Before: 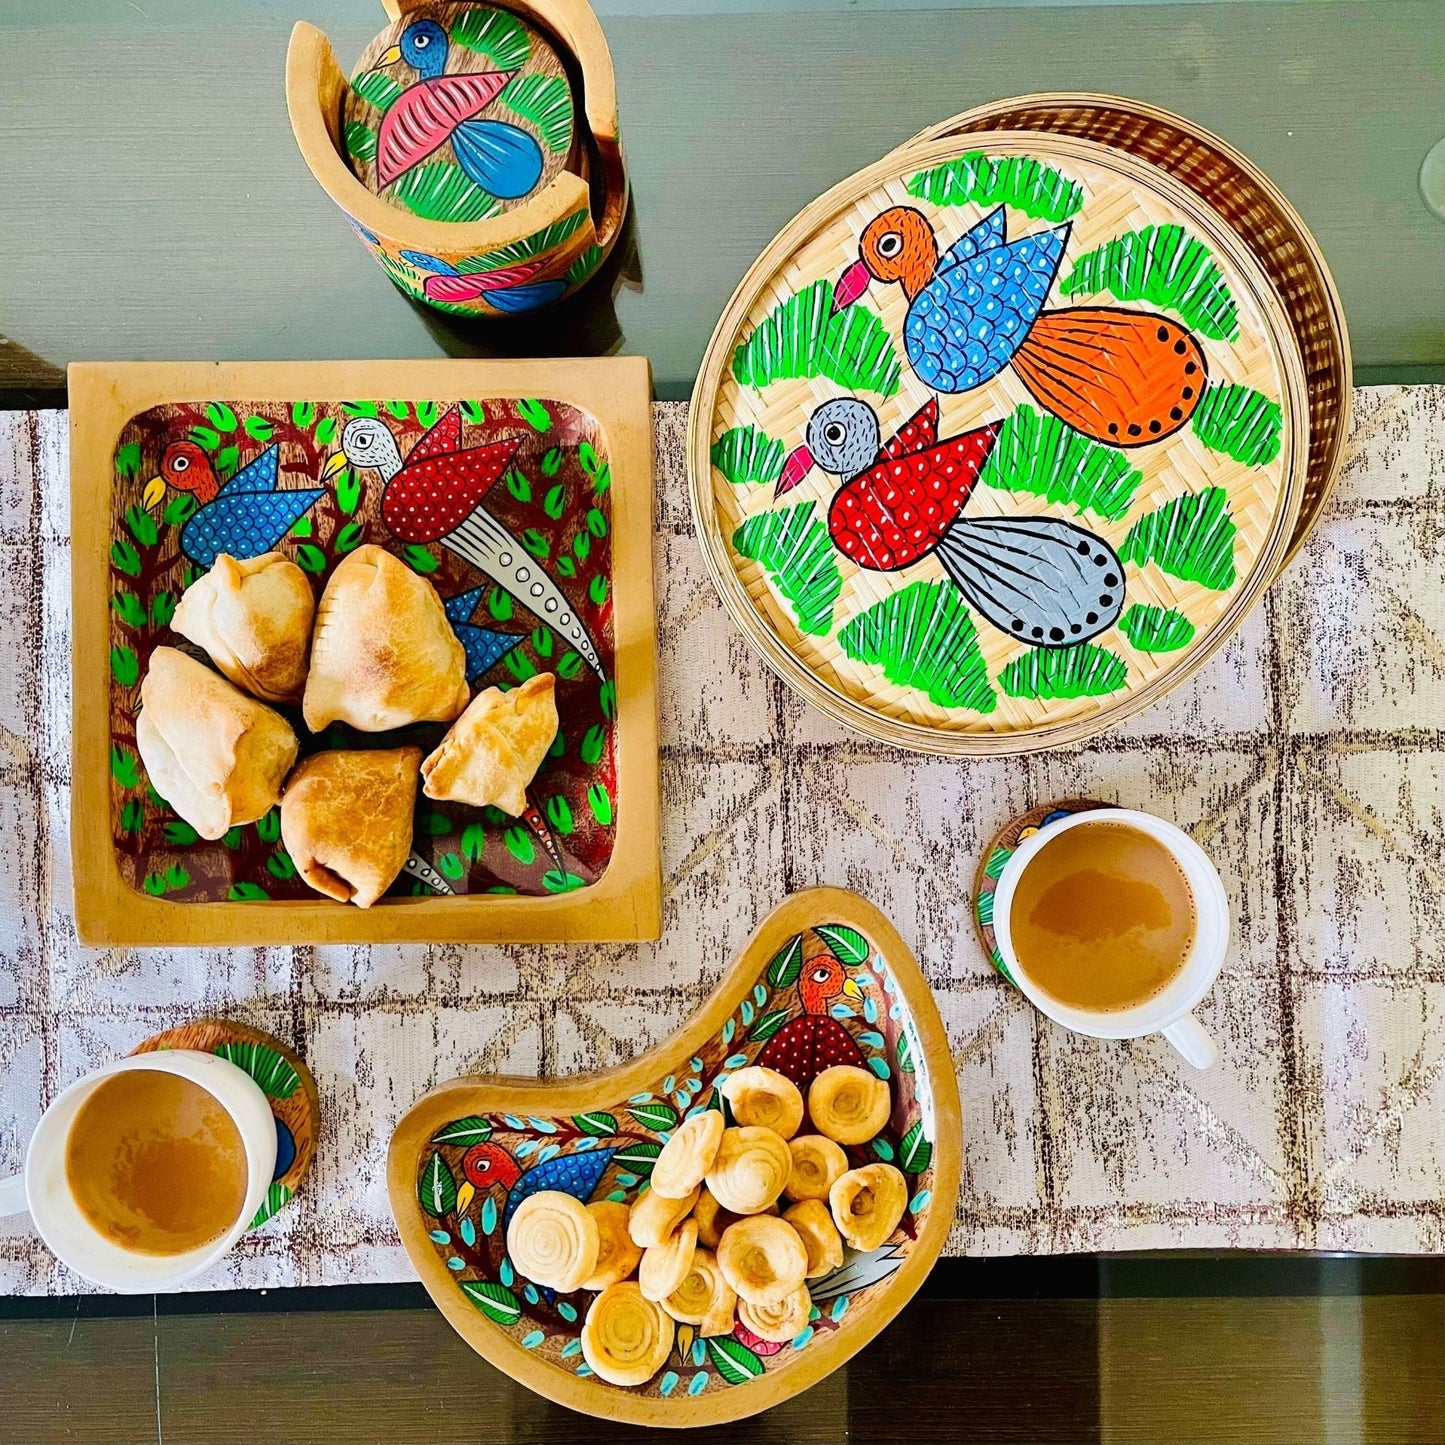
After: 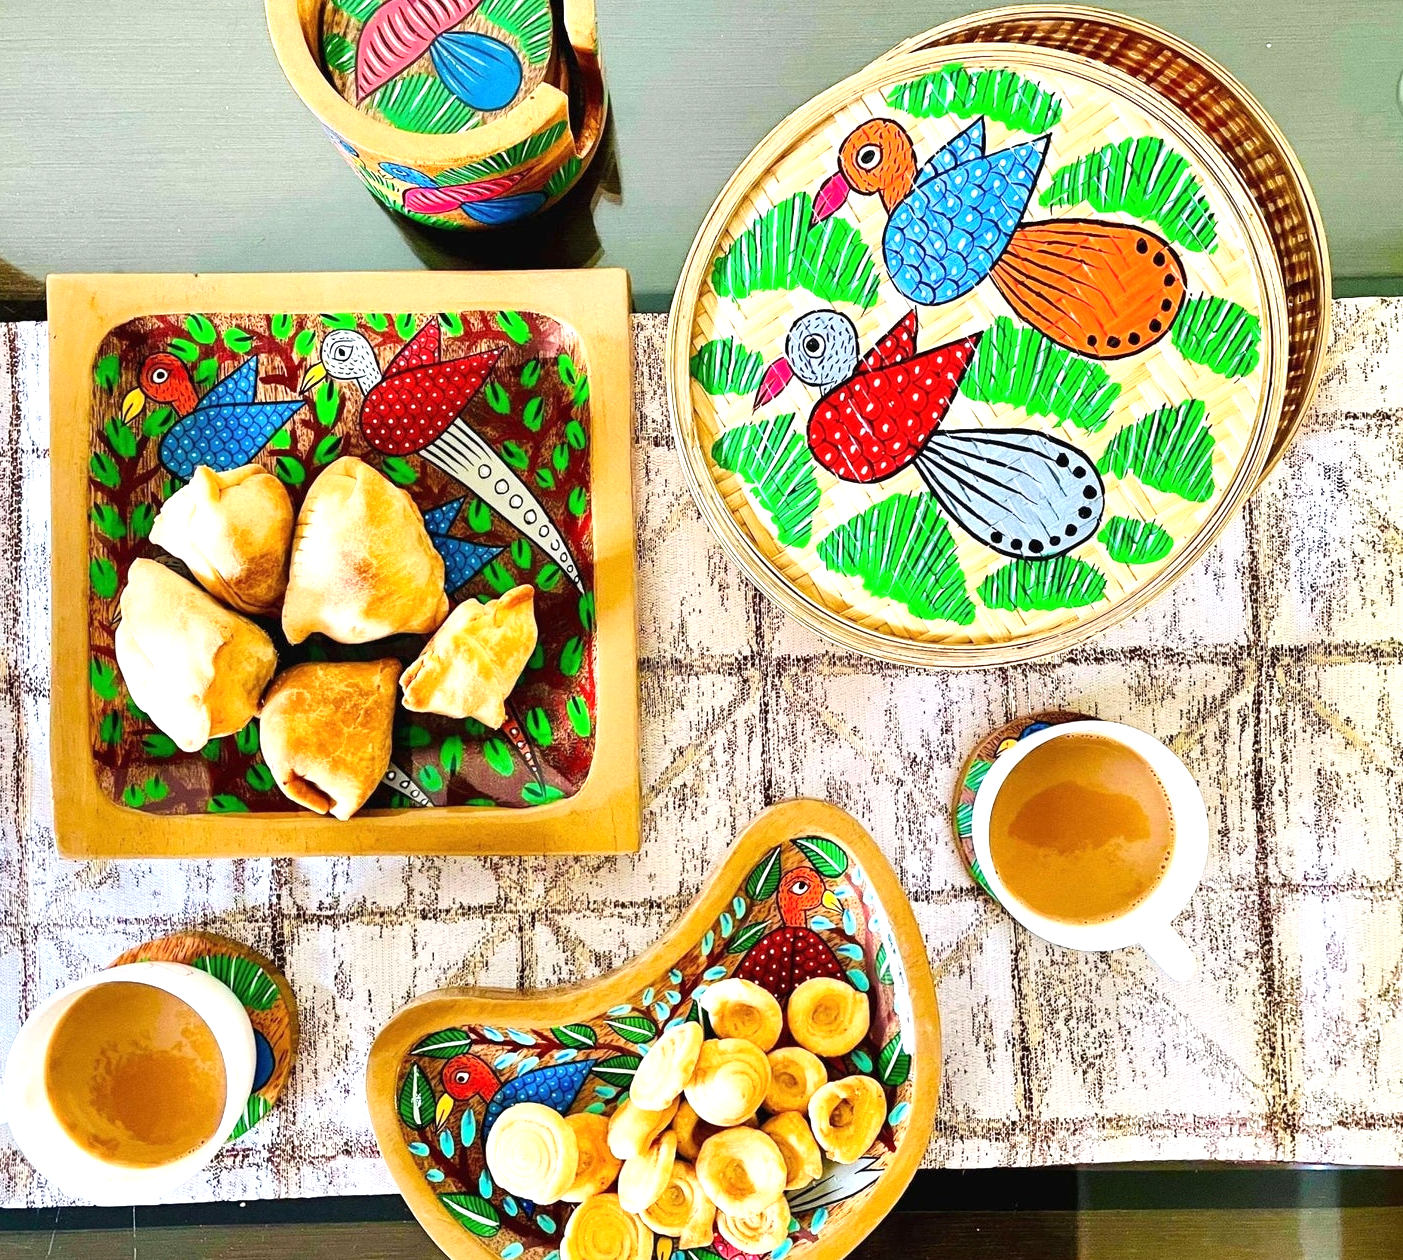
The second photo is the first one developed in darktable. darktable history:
exposure: black level correction 0, exposure 0.7 EV, compensate exposure bias true, compensate highlight preservation false
crop: left 1.507%, top 6.147%, right 1.379%, bottom 6.637%
